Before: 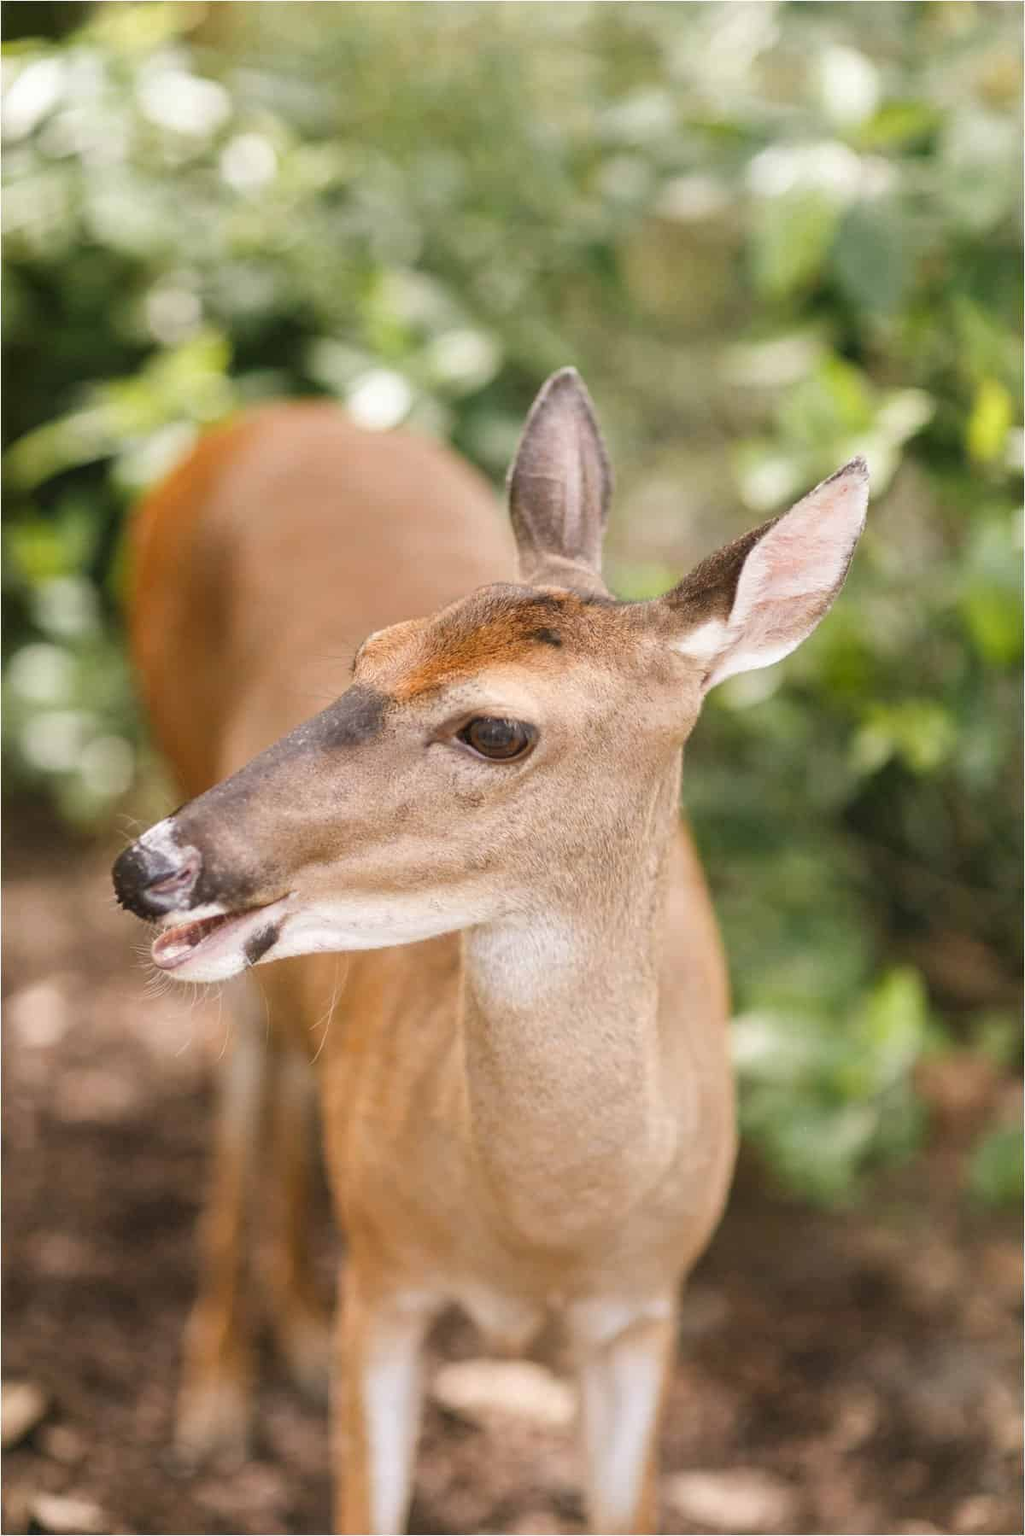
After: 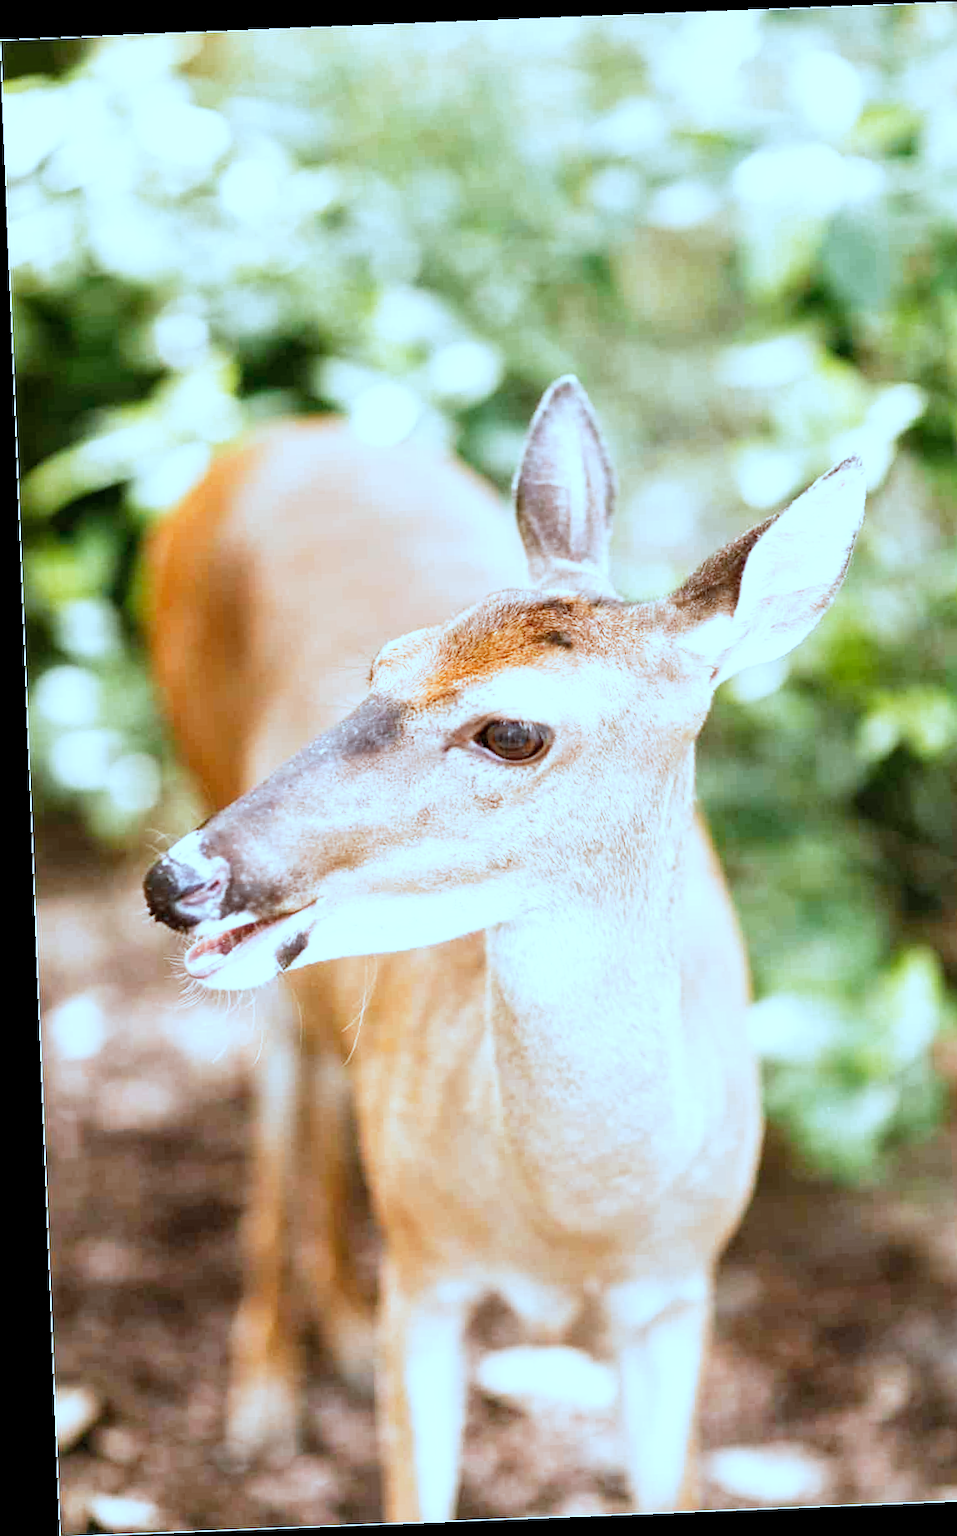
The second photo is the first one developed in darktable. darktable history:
rotate and perspective: rotation -2.29°, automatic cropping off
color correction: highlights a* -9.35, highlights b* -23.15
crop: right 9.509%, bottom 0.031%
filmic rgb: middle gray luminance 10%, black relative exposure -8.61 EV, white relative exposure 3.3 EV, threshold 6 EV, target black luminance 0%, hardness 5.2, latitude 44.69%, contrast 1.302, highlights saturation mix 5%, shadows ↔ highlights balance 24.64%, add noise in highlights 0, preserve chrominance no, color science v3 (2019), use custom middle-gray values true, iterations of high-quality reconstruction 0, contrast in highlights soft, enable highlight reconstruction true
